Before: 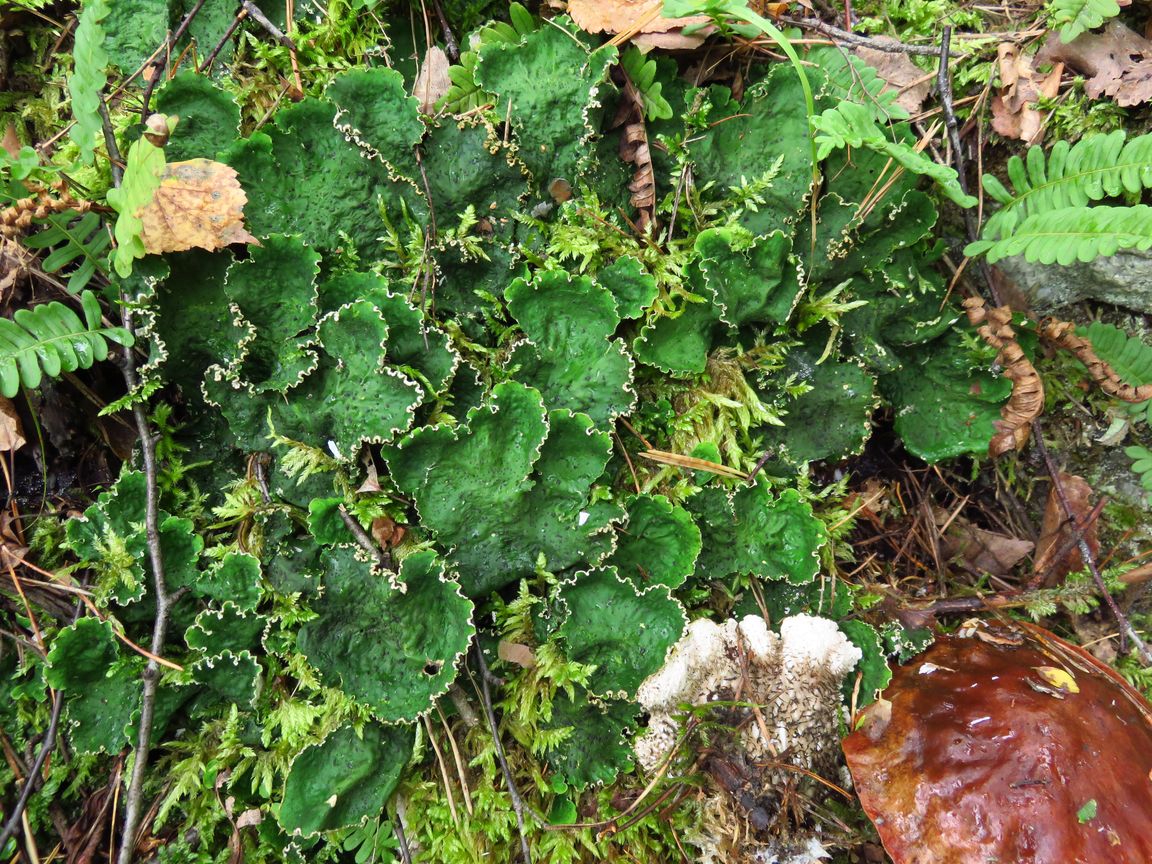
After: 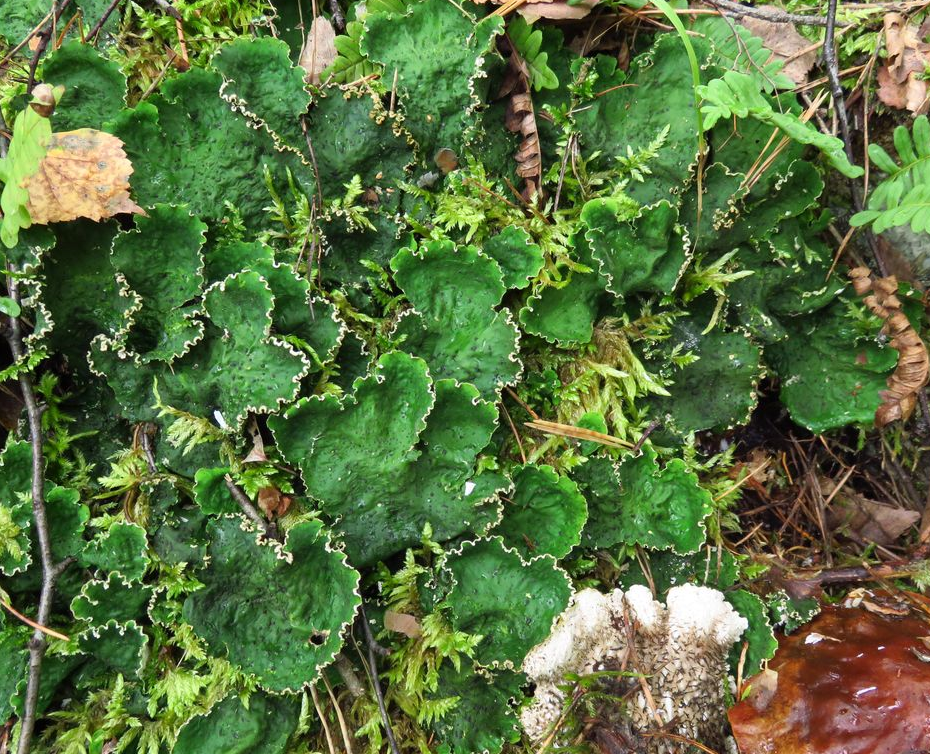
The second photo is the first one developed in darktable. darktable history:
crop: left 9.954%, top 3.484%, right 9.291%, bottom 9.144%
